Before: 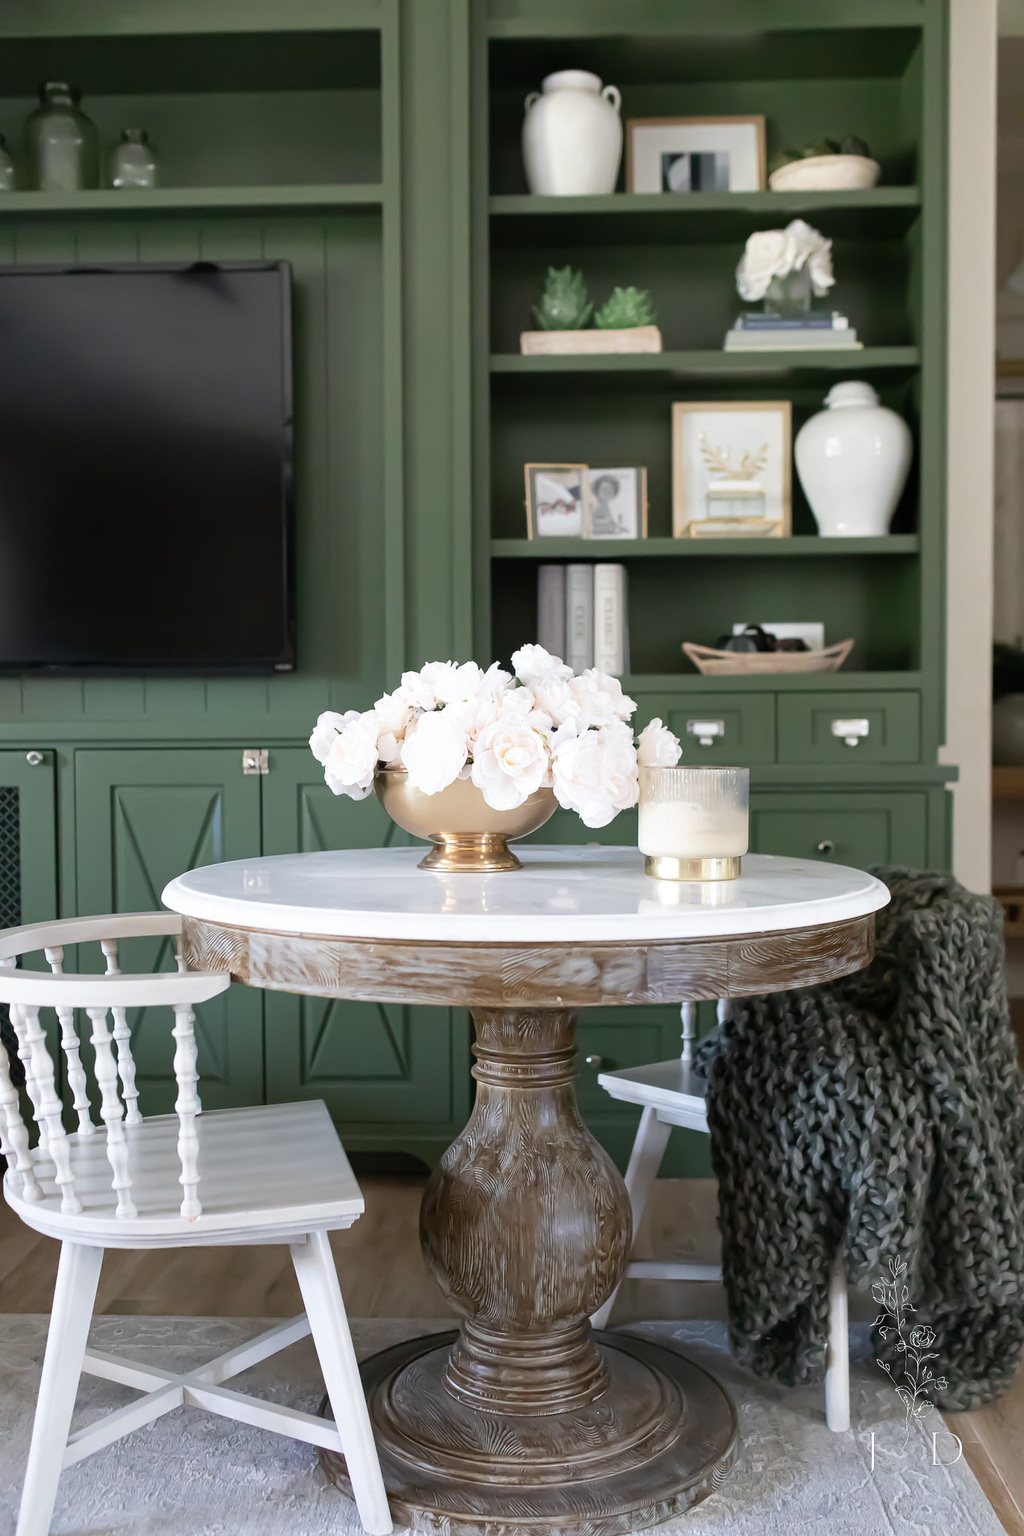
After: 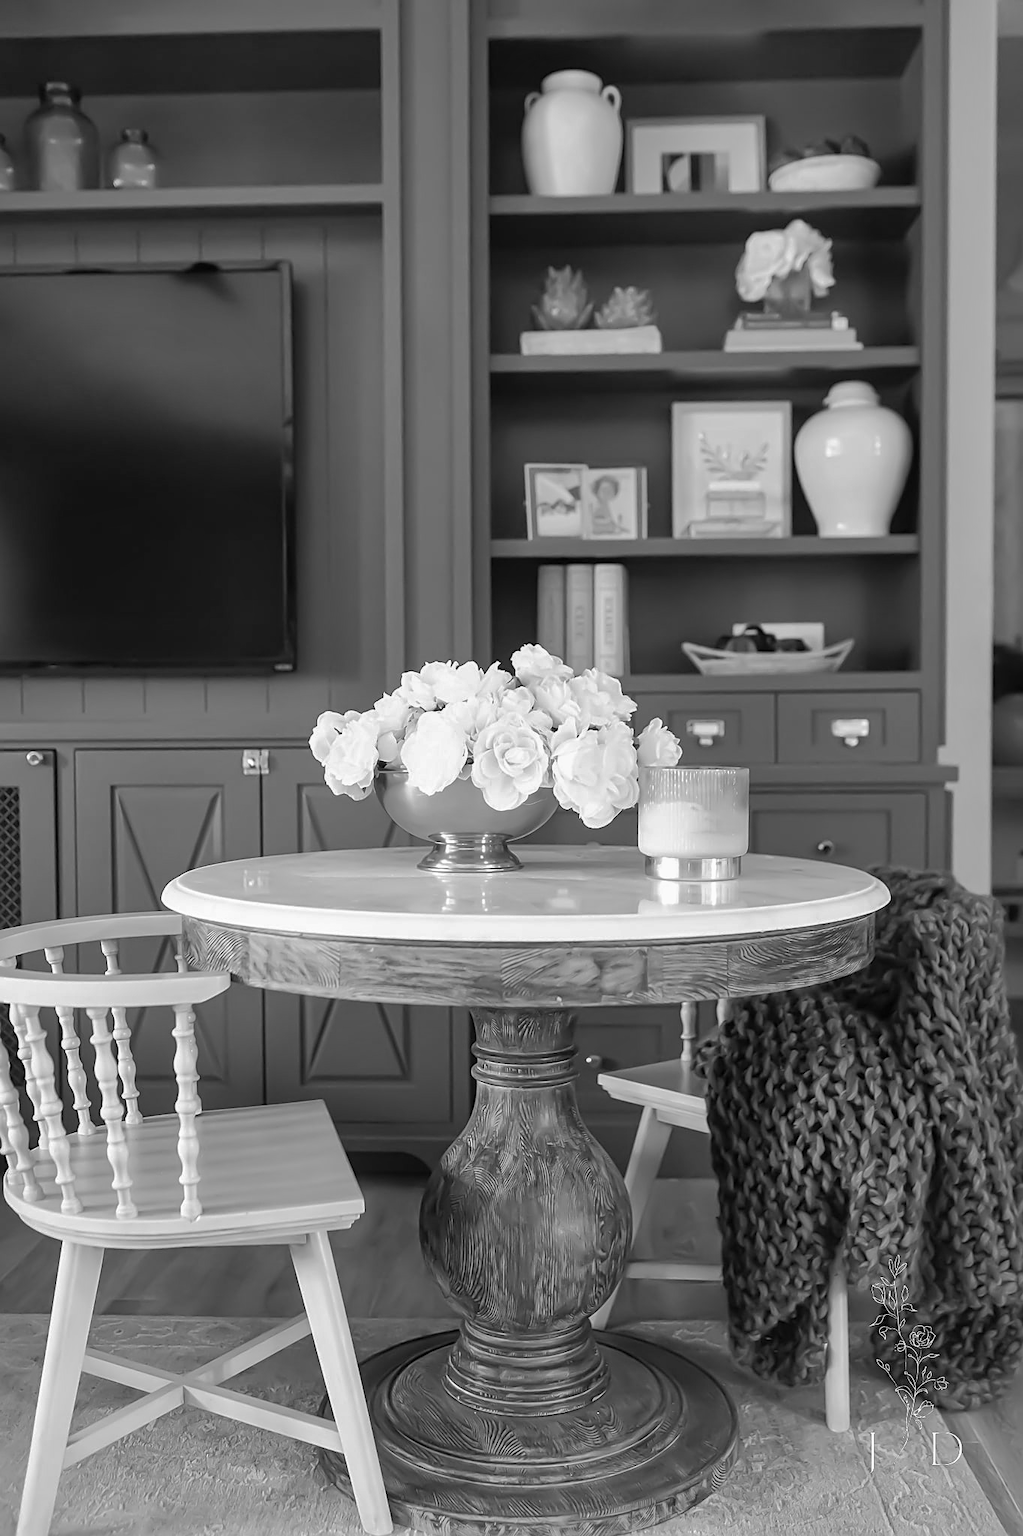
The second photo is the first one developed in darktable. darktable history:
color correction: saturation 1.11
local contrast: detail 110%
sharpen: on, module defaults
monochrome: on, module defaults
shadows and highlights: shadows 40, highlights -60
color zones: curves: ch1 [(0, 0.469) (0.01, 0.469) (0.12, 0.446) (0.248, 0.469) (0.5, 0.5) (0.748, 0.5) (0.99, 0.469) (1, 0.469)]
